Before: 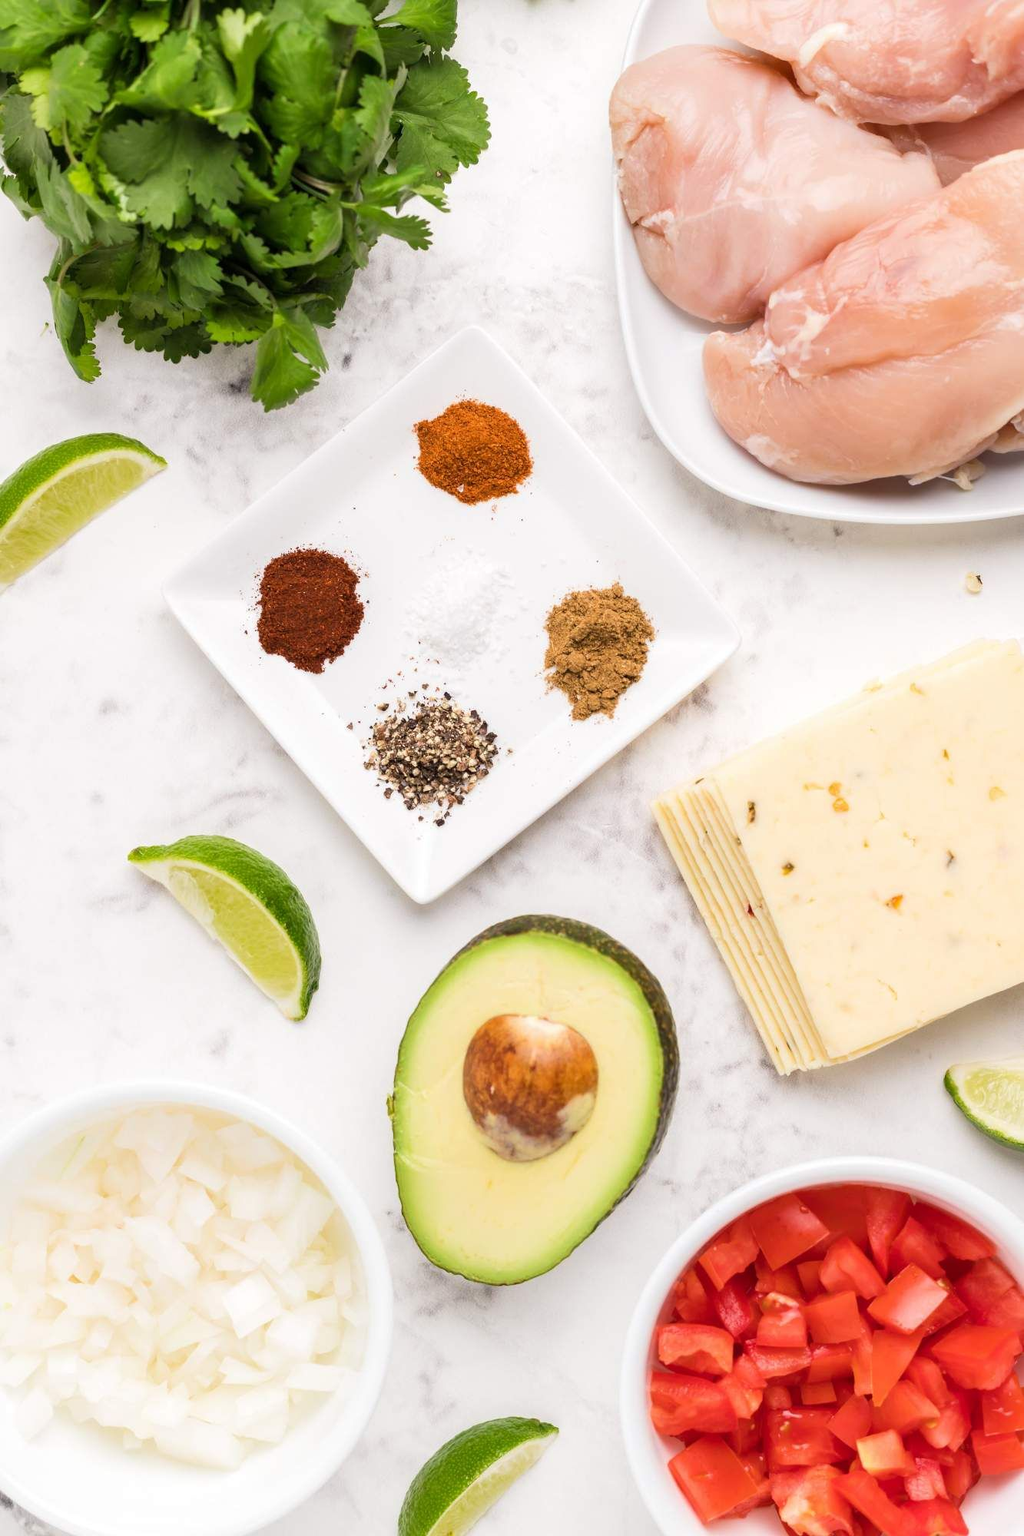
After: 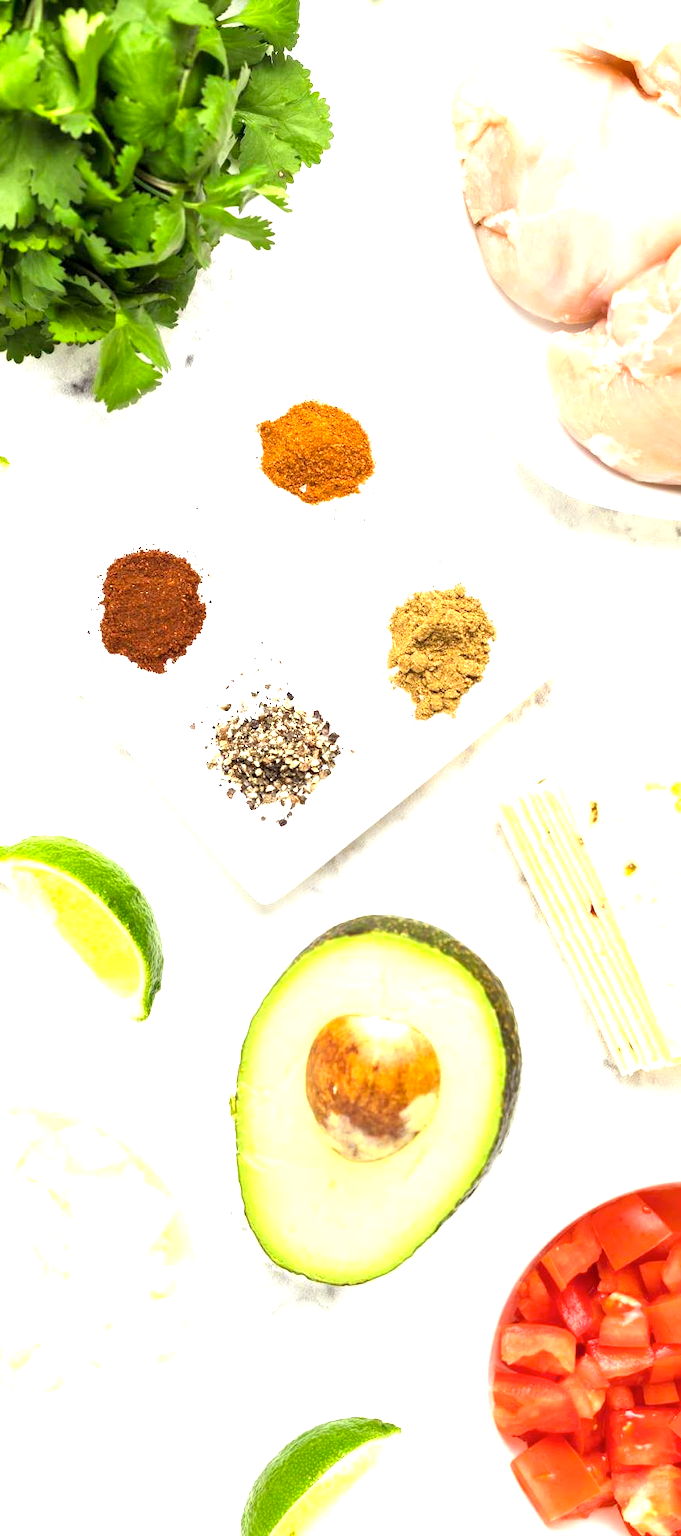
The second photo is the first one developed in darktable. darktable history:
crop: left 15.419%, right 17.914%
exposure: black level correction 0.001, exposure 1.129 EV, compensate exposure bias true, compensate highlight preservation false
white balance: red 0.984, blue 1.059
color correction: highlights a* -5.94, highlights b* 11.19
